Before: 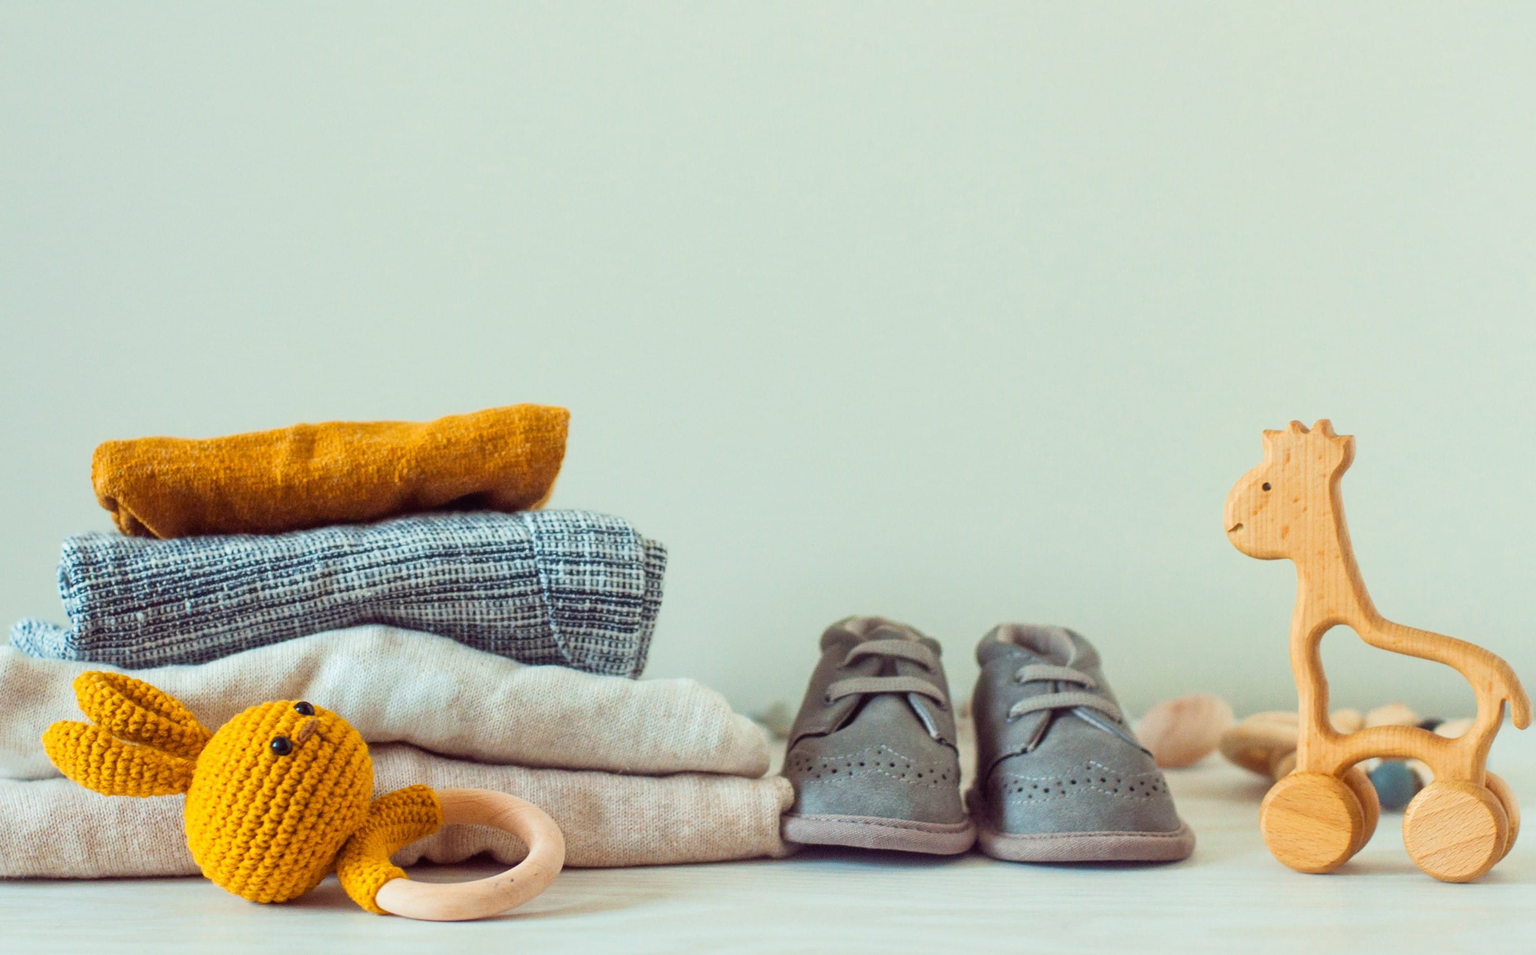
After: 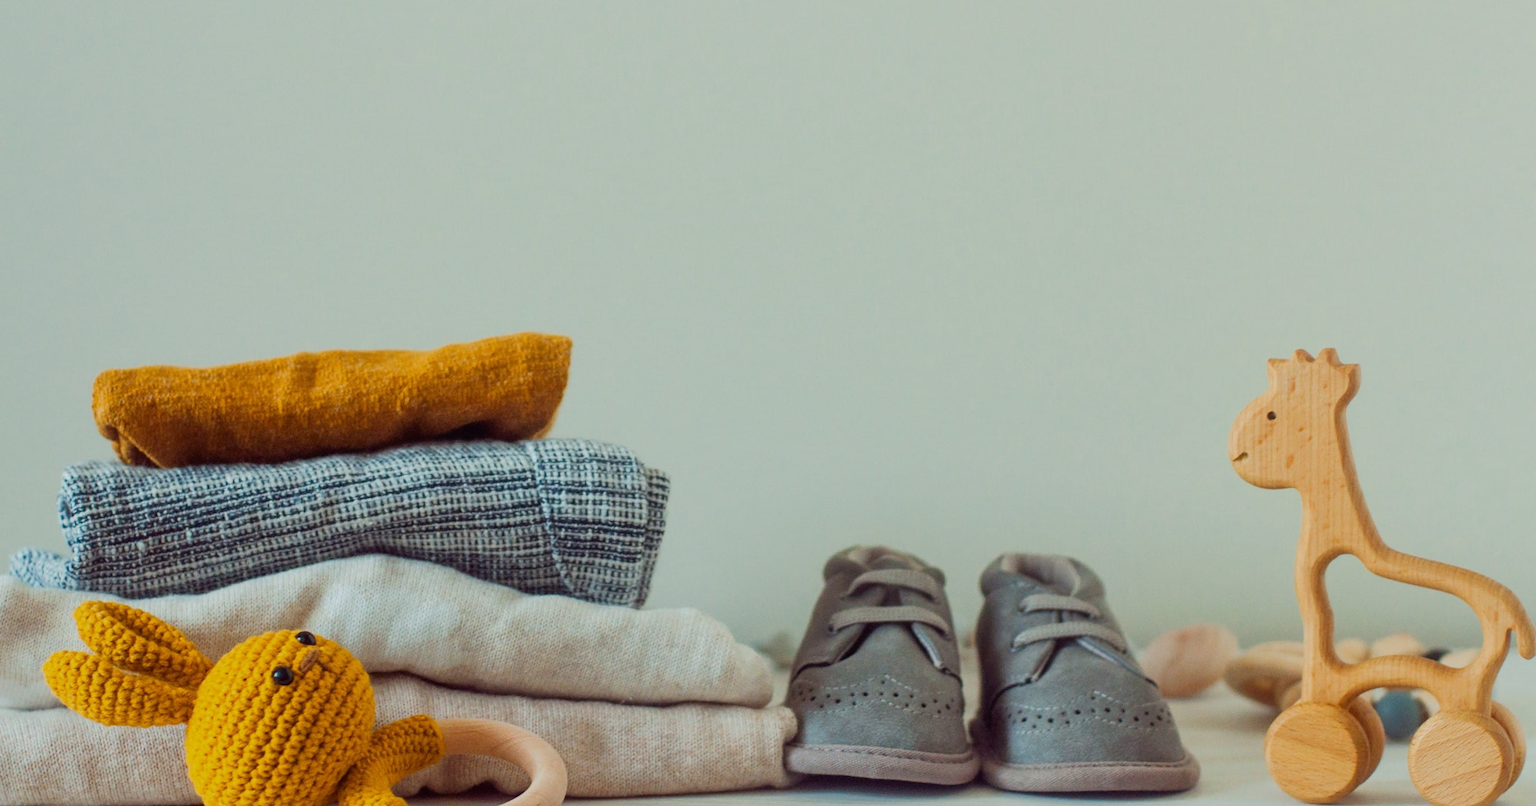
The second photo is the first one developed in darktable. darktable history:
exposure: exposure -0.462 EV, compensate highlight preservation false
crop: top 7.625%, bottom 8.027%
